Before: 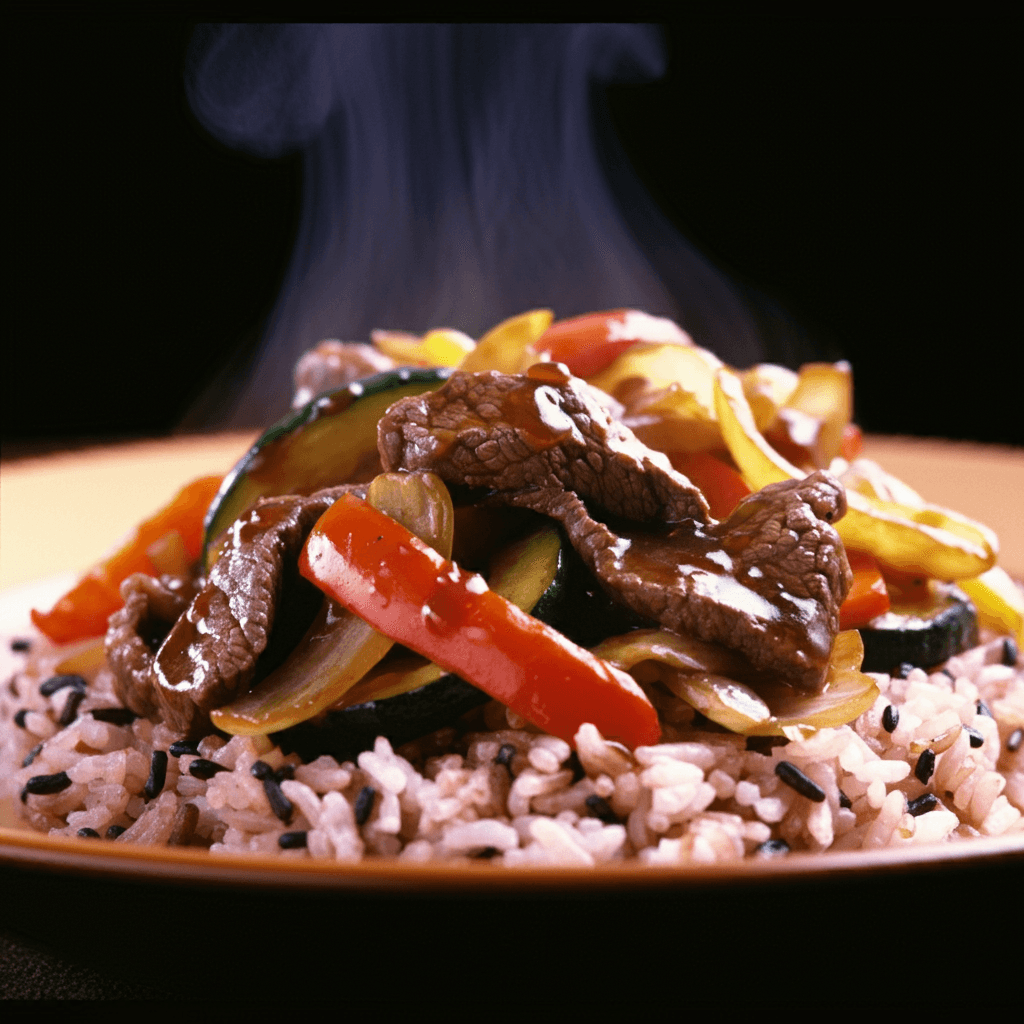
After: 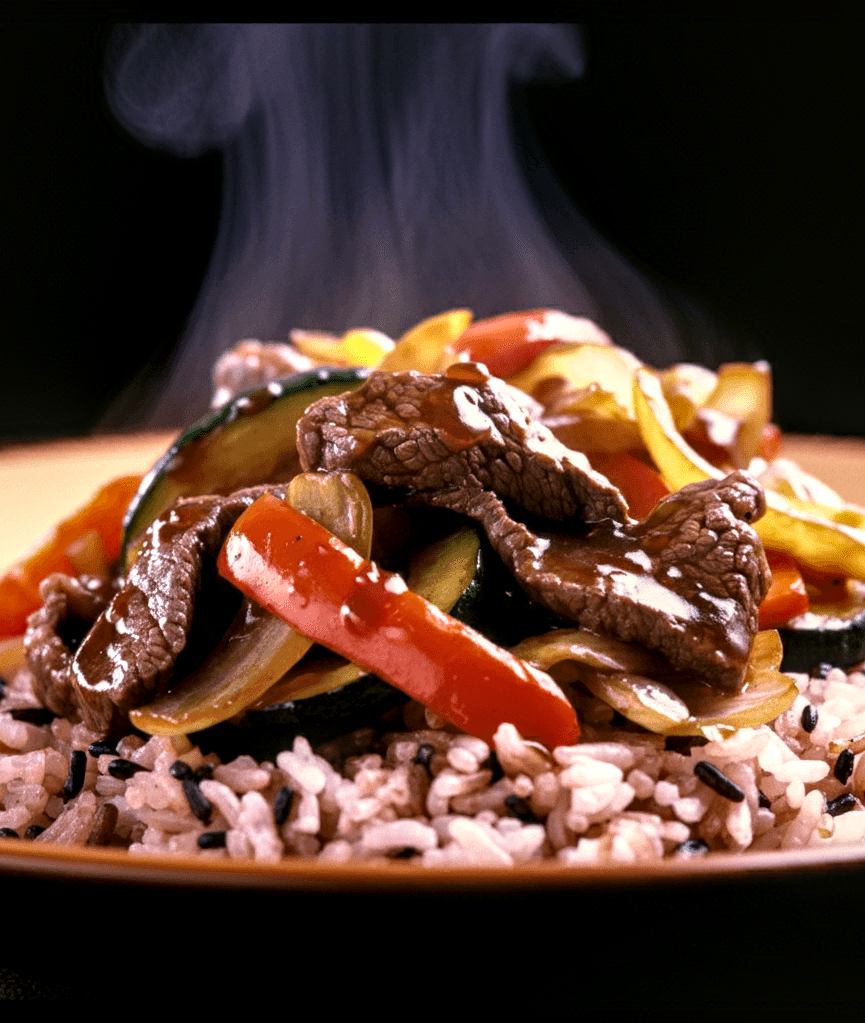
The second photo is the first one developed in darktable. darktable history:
color correction: highlights a* 3.64, highlights b* 5.13
local contrast: detail 150%
crop: left 7.963%, right 7.528%
